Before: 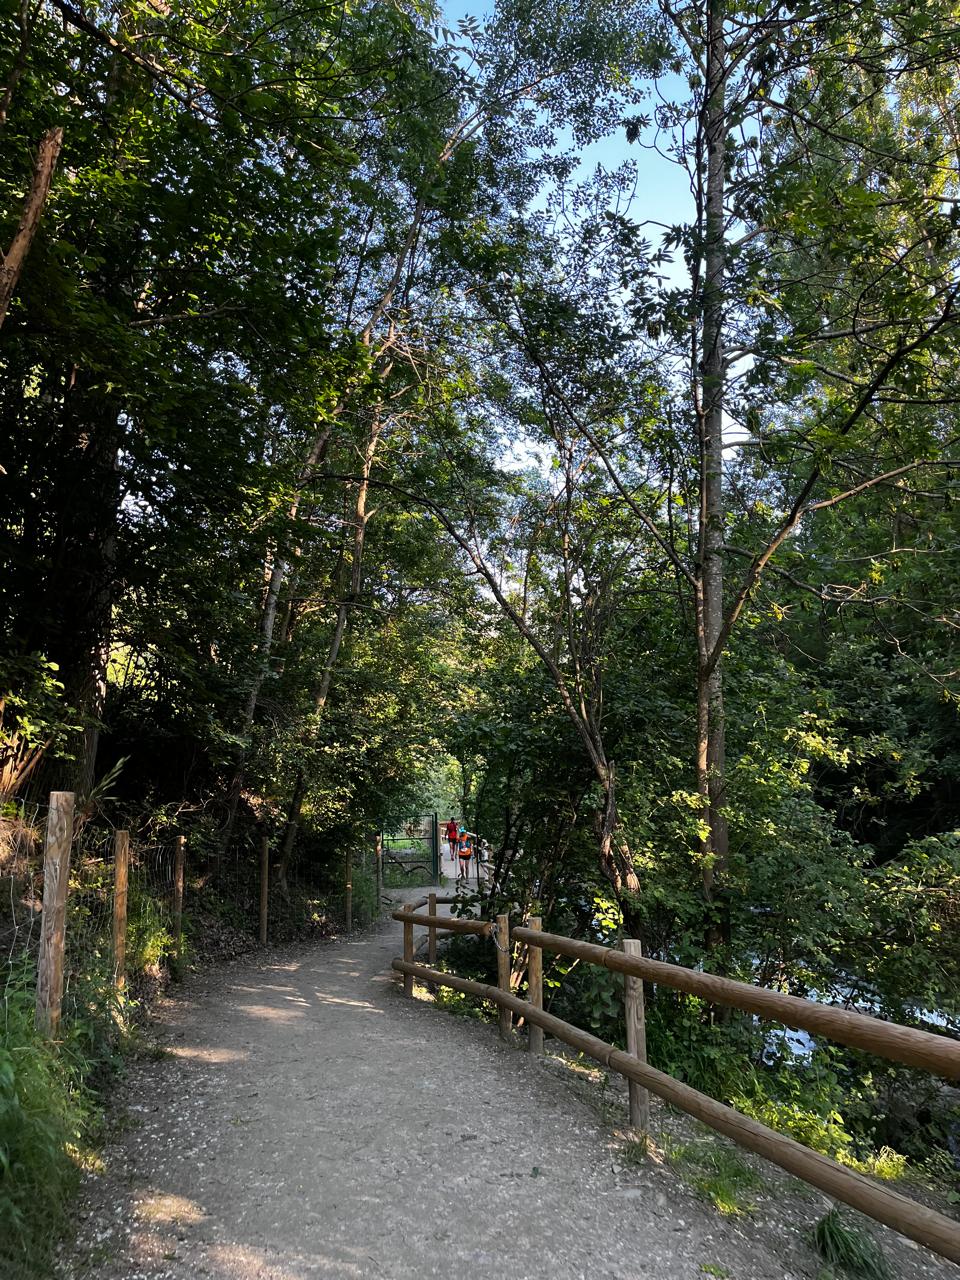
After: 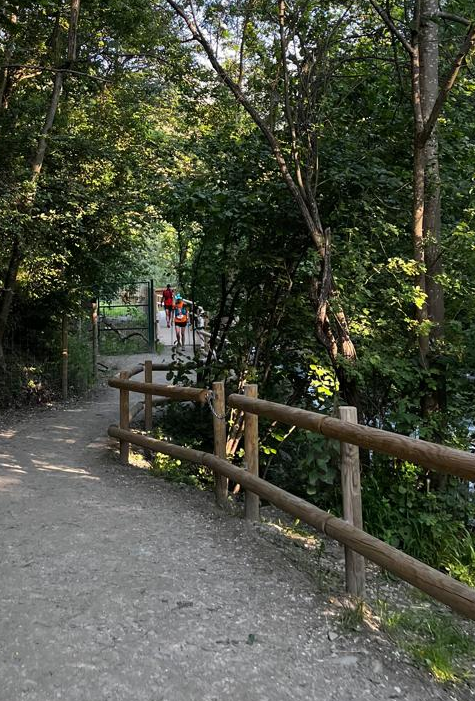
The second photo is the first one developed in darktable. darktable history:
crop: left 29.605%, top 41.673%, right 20.9%, bottom 3.495%
